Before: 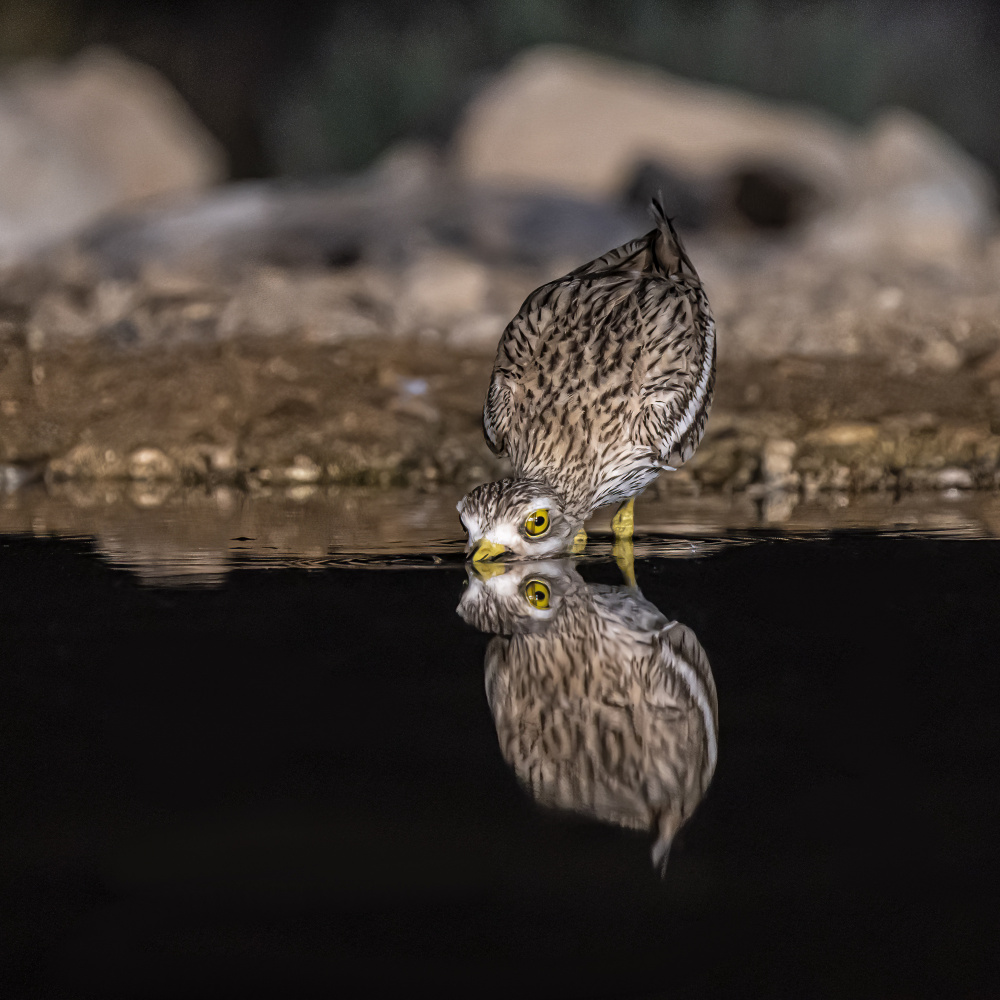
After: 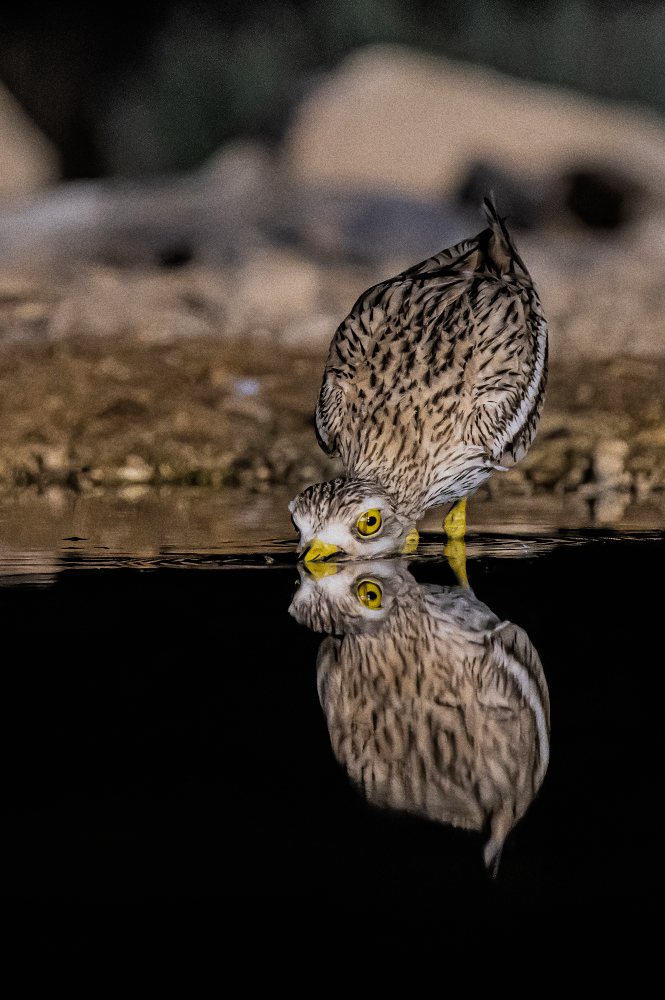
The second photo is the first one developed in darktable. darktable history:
crop: left 16.899%, right 16.556%
filmic rgb: black relative exposure -7.75 EV, white relative exposure 4.4 EV, threshold 3 EV, hardness 3.76, latitude 38.11%, contrast 0.966, highlights saturation mix 10%, shadows ↔ highlights balance 4.59%, color science v4 (2020), enable highlight reconstruction true
grain: on, module defaults
